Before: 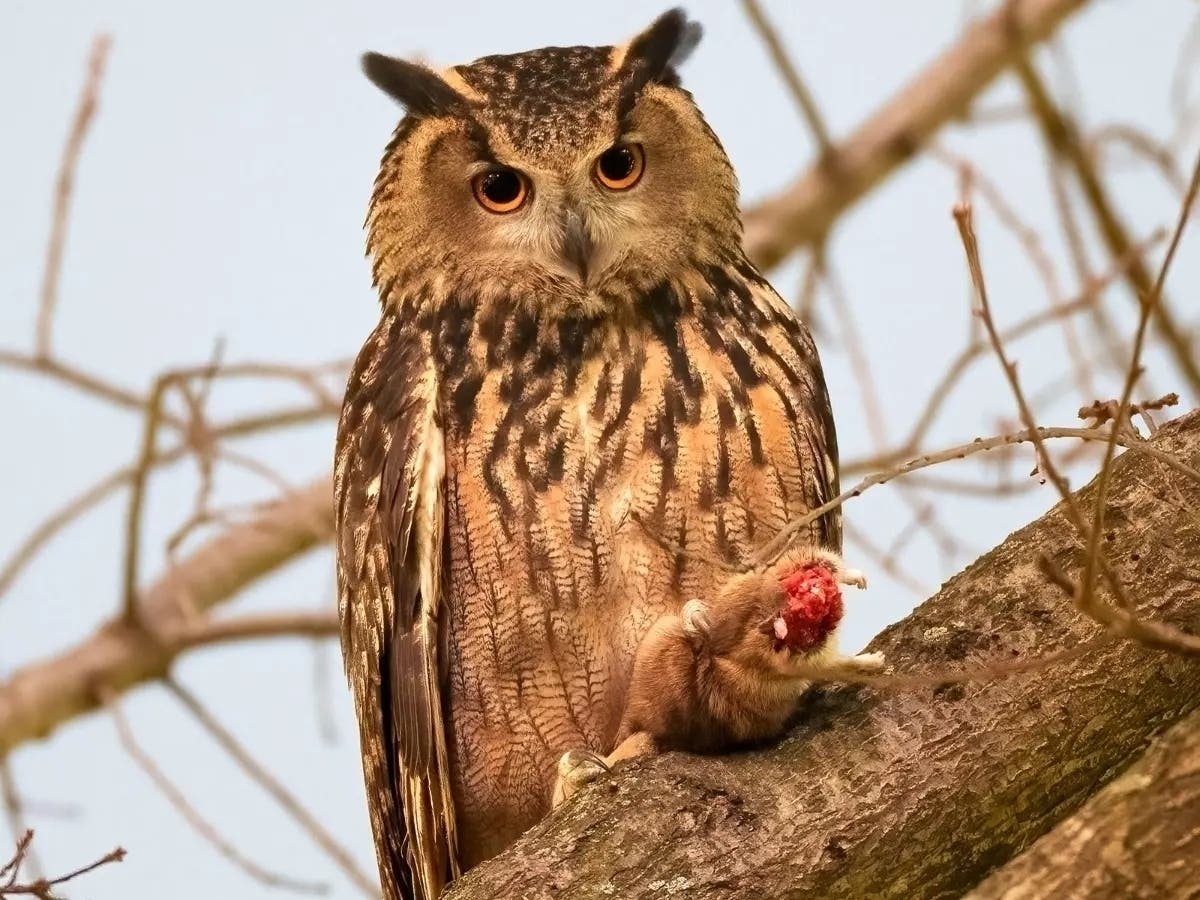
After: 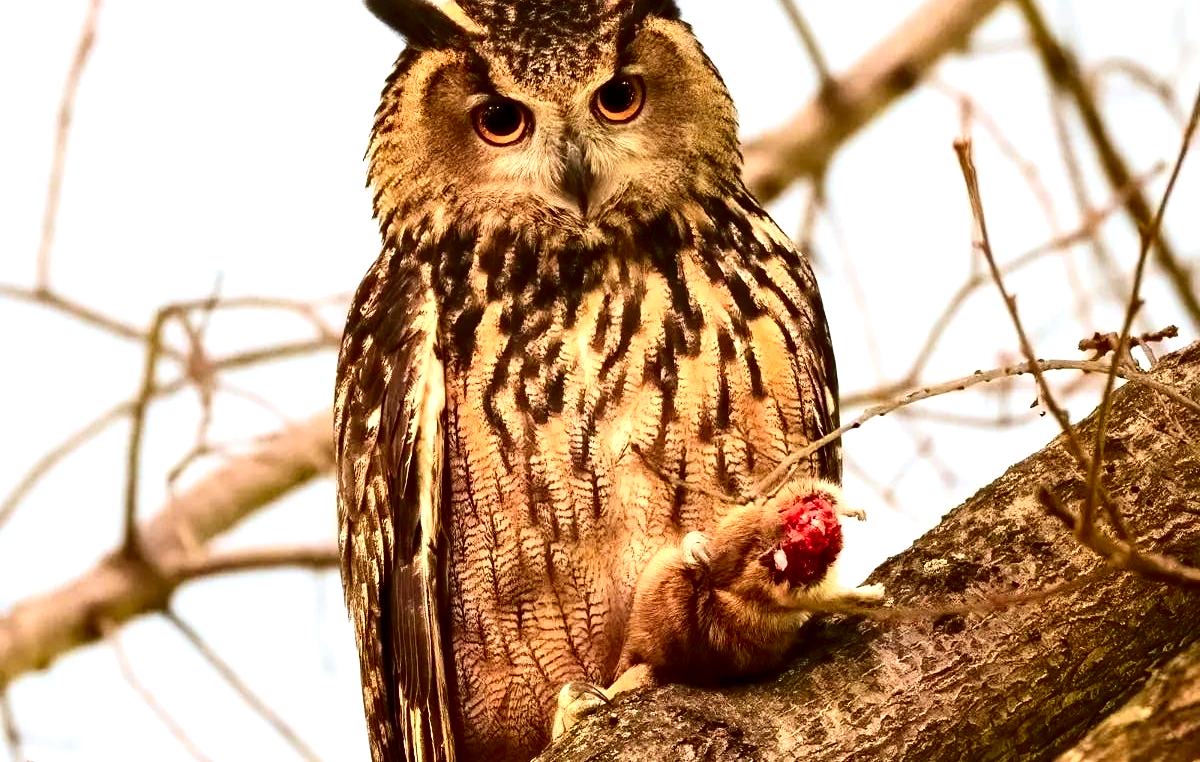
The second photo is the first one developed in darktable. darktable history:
exposure: exposure 0.609 EV, compensate highlight preservation false
contrast brightness saturation: contrast 0.24, brightness -0.225, saturation 0.146
crop: top 7.568%, bottom 7.679%
